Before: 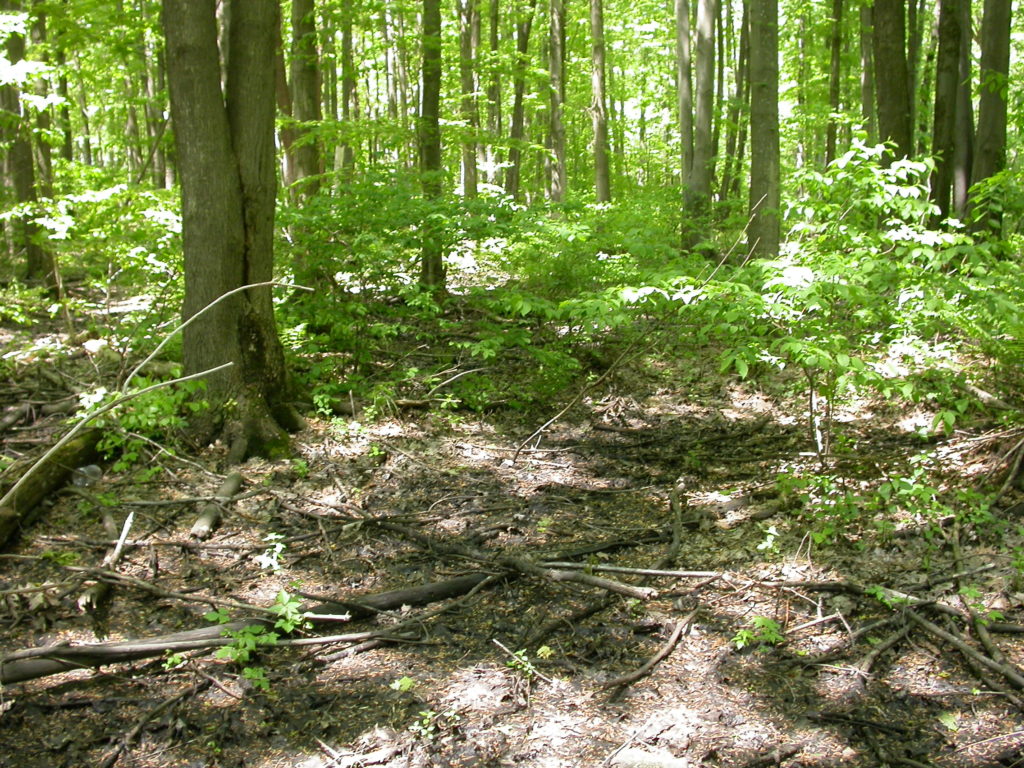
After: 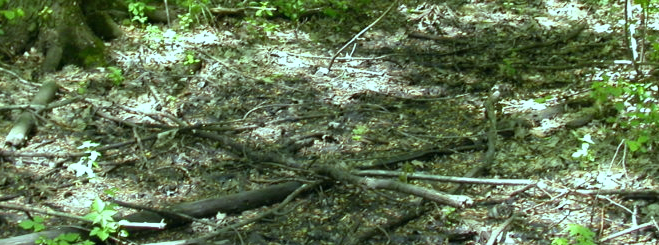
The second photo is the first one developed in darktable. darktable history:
color balance: mode lift, gamma, gain (sRGB), lift [0.997, 0.979, 1.021, 1.011], gamma [1, 1.084, 0.916, 0.998], gain [1, 0.87, 1.13, 1.101], contrast 4.55%, contrast fulcrum 38.24%, output saturation 104.09%
crop: left 18.091%, top 51.13%, right 17.525%, bottom 16.85%
